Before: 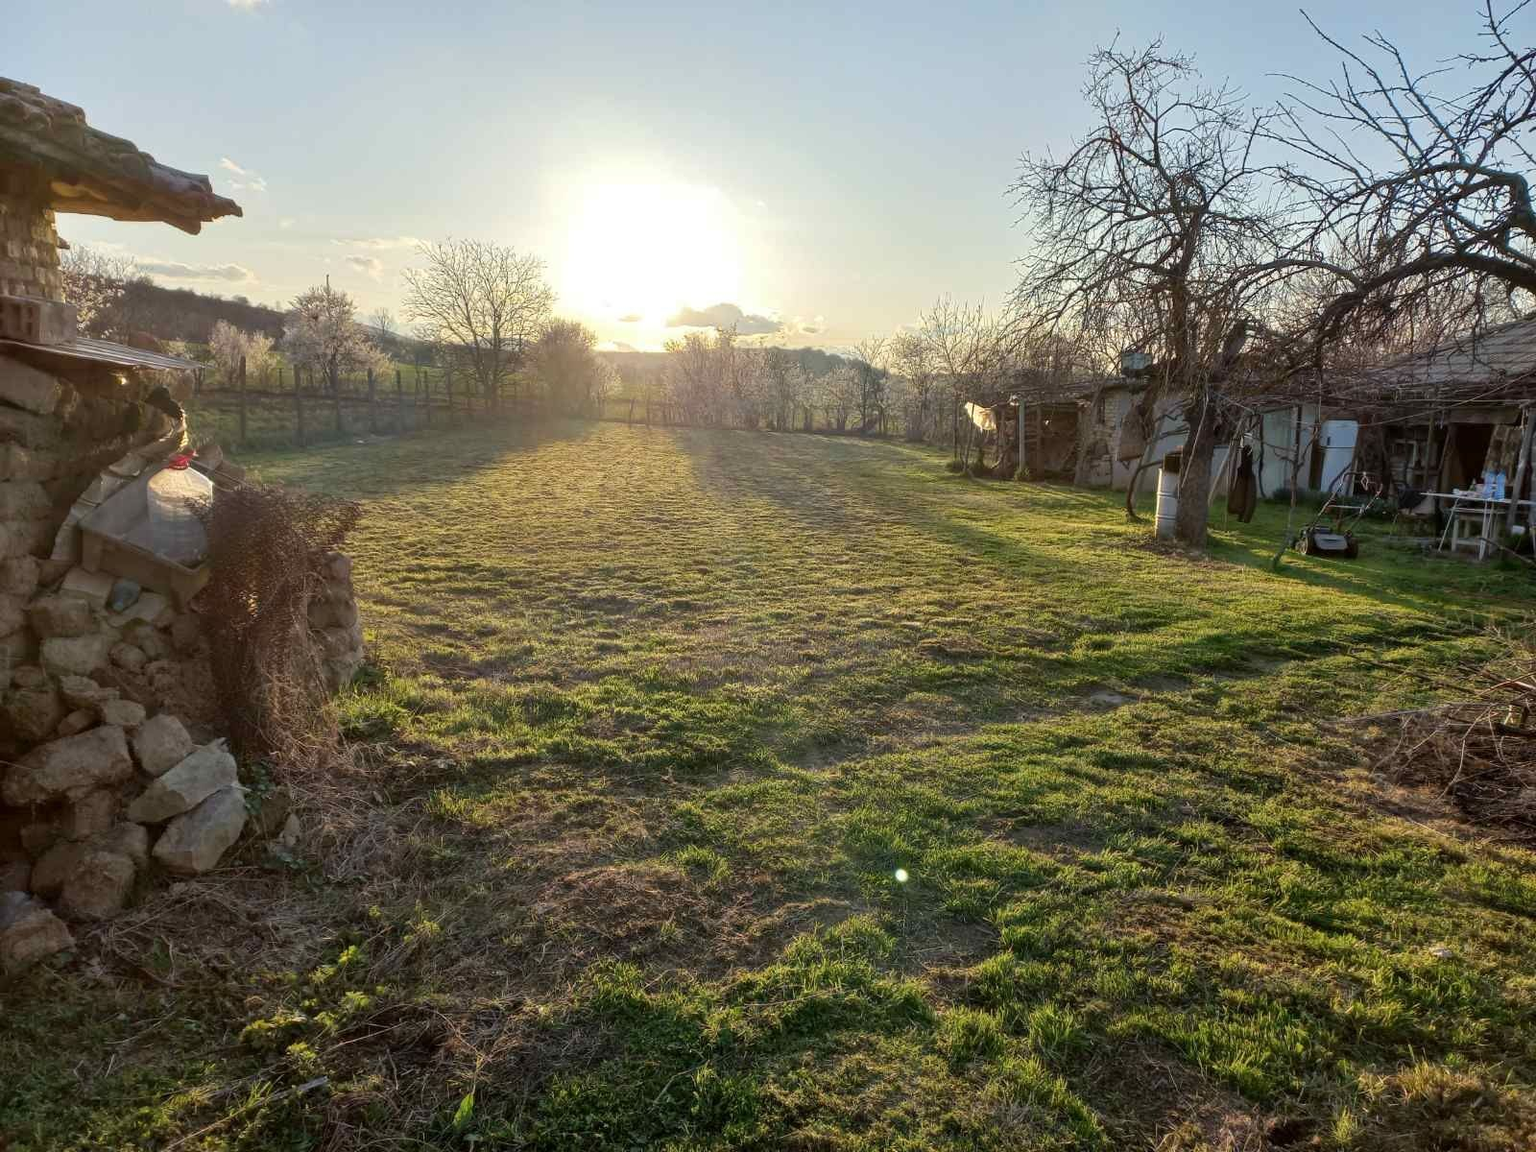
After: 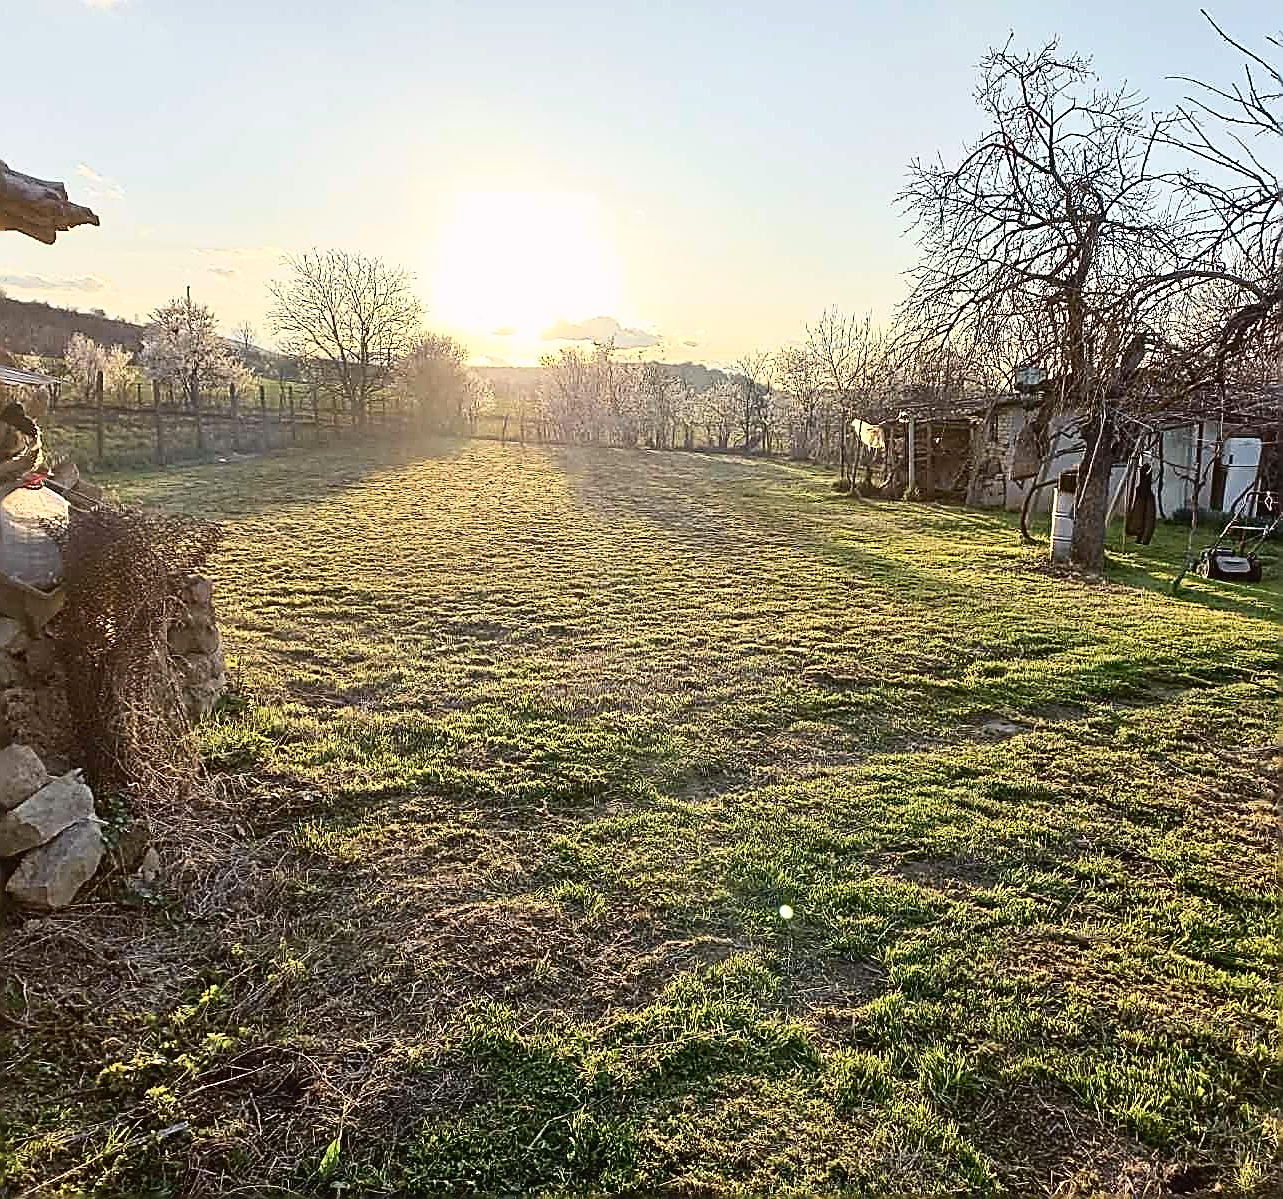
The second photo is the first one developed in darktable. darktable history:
tone curve: curves: ch0 [(0.003, 0.029) (0.202, 0.232) (0.46, 0.56) (0.611, 0.739) (0.843, 0.941) (1, 0.99)]; ch1 [(0, 0) (0.35, 0.356) (0.45, 0.453) (0.508, 0.515) (0.617, 0.601) (1, 1)]; ch2 [(0, 0) (0.456, 0.469) (0.5, 0.5) (0.556, 0.566) (0.635, 0.642) (1, 1)], color space Lab, independent channels, preserve colors none
crop and rotate: left 9.597%, right 10.195%
sharpen: amount 2
